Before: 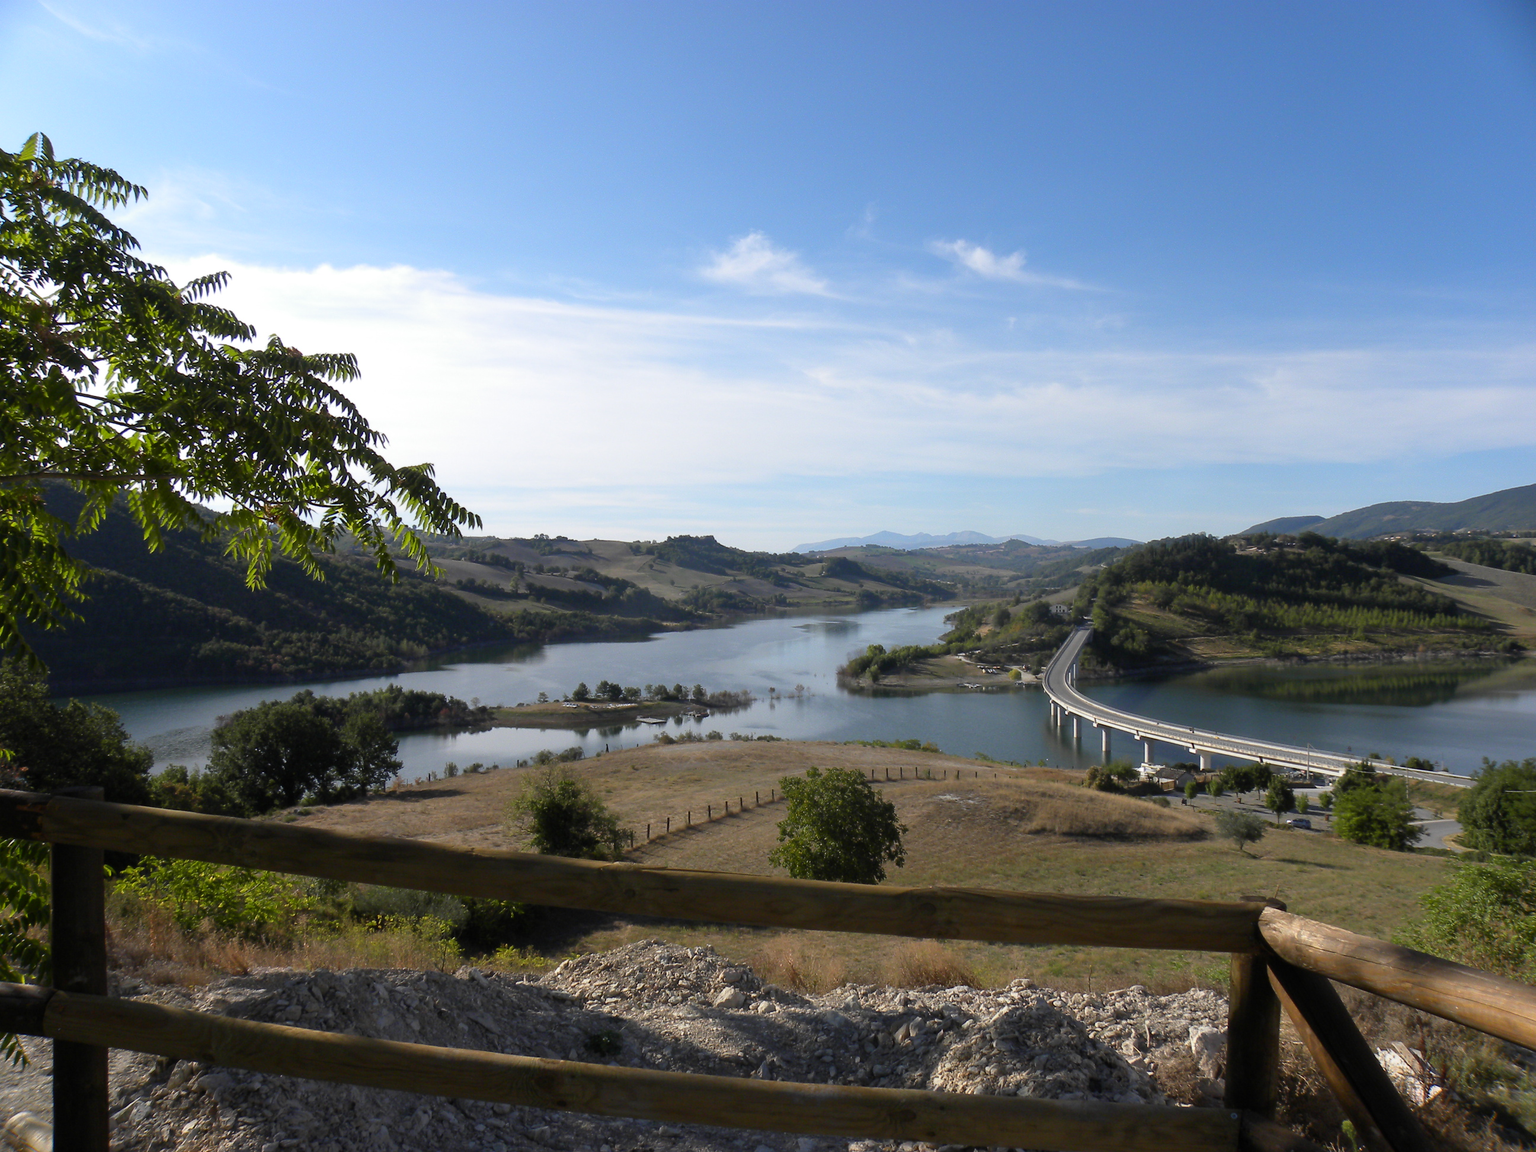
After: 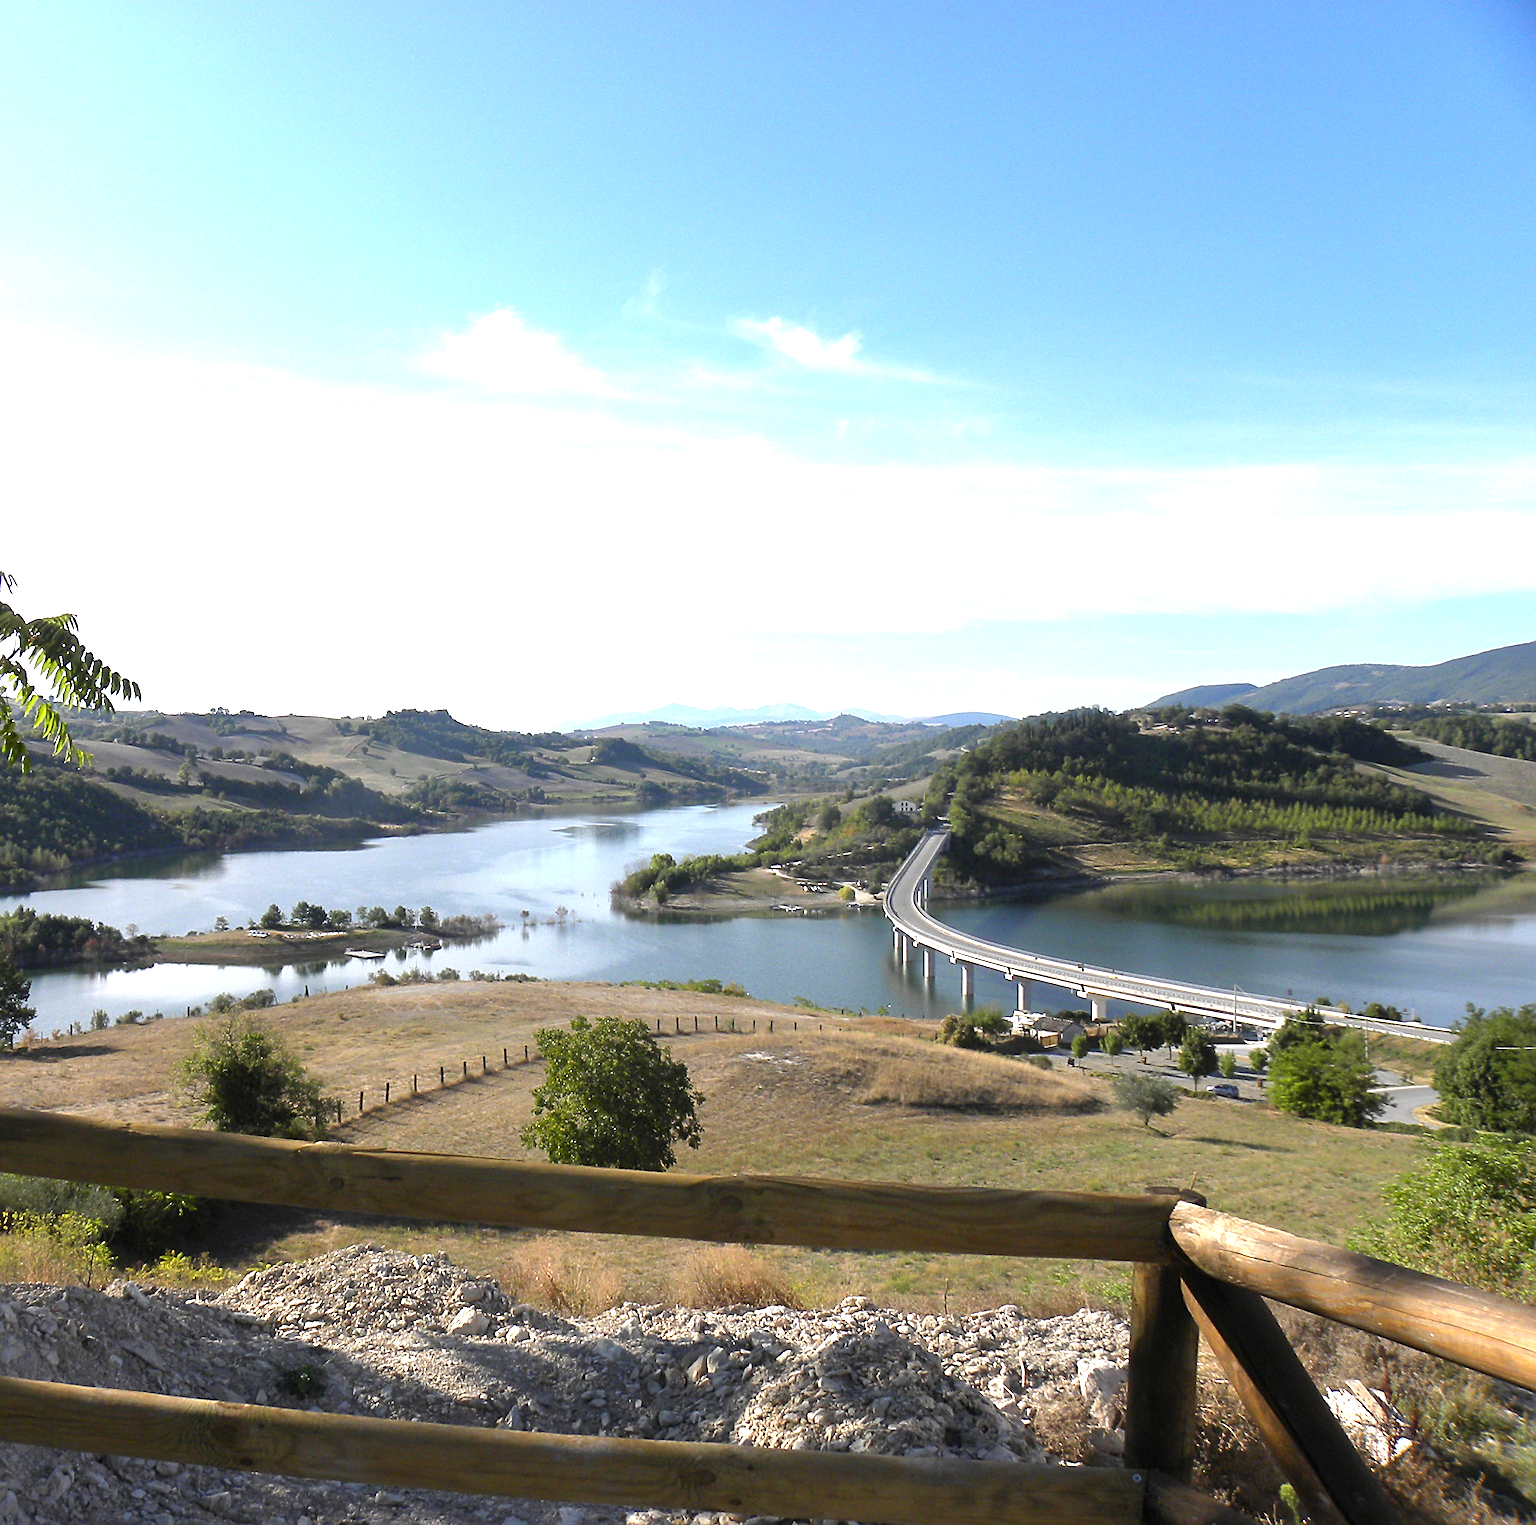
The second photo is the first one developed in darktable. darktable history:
exposure: exposure 1.213 EV, compensate highlight preservation false
crop and rotate: left 24.483%
sharpen: on, module defaults
